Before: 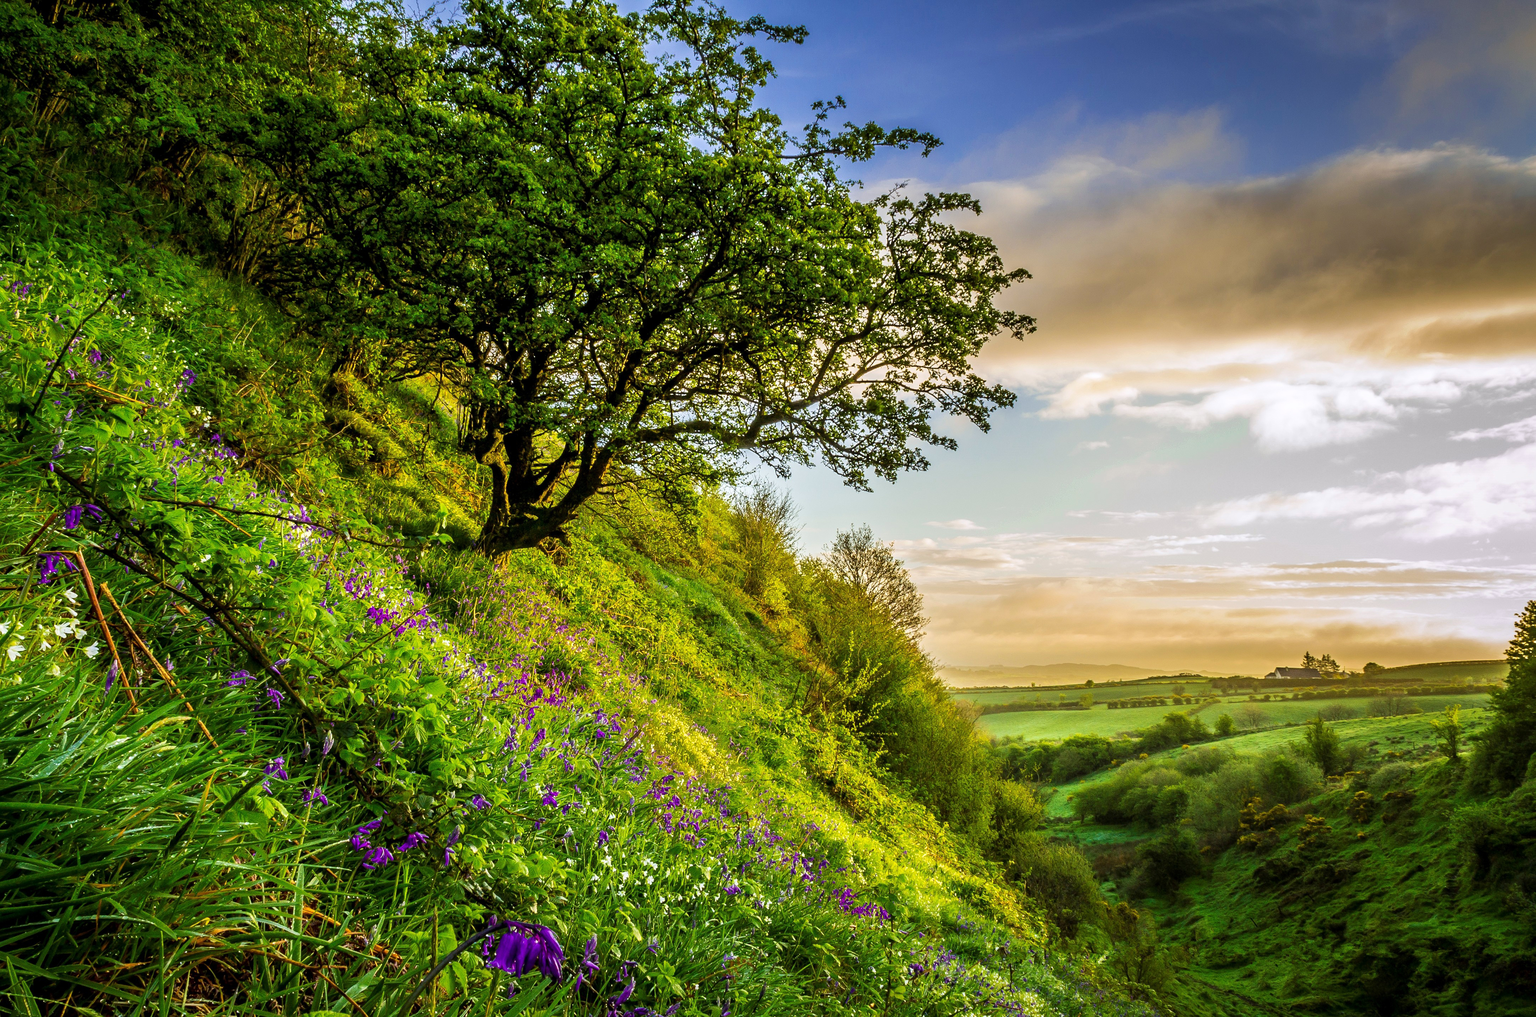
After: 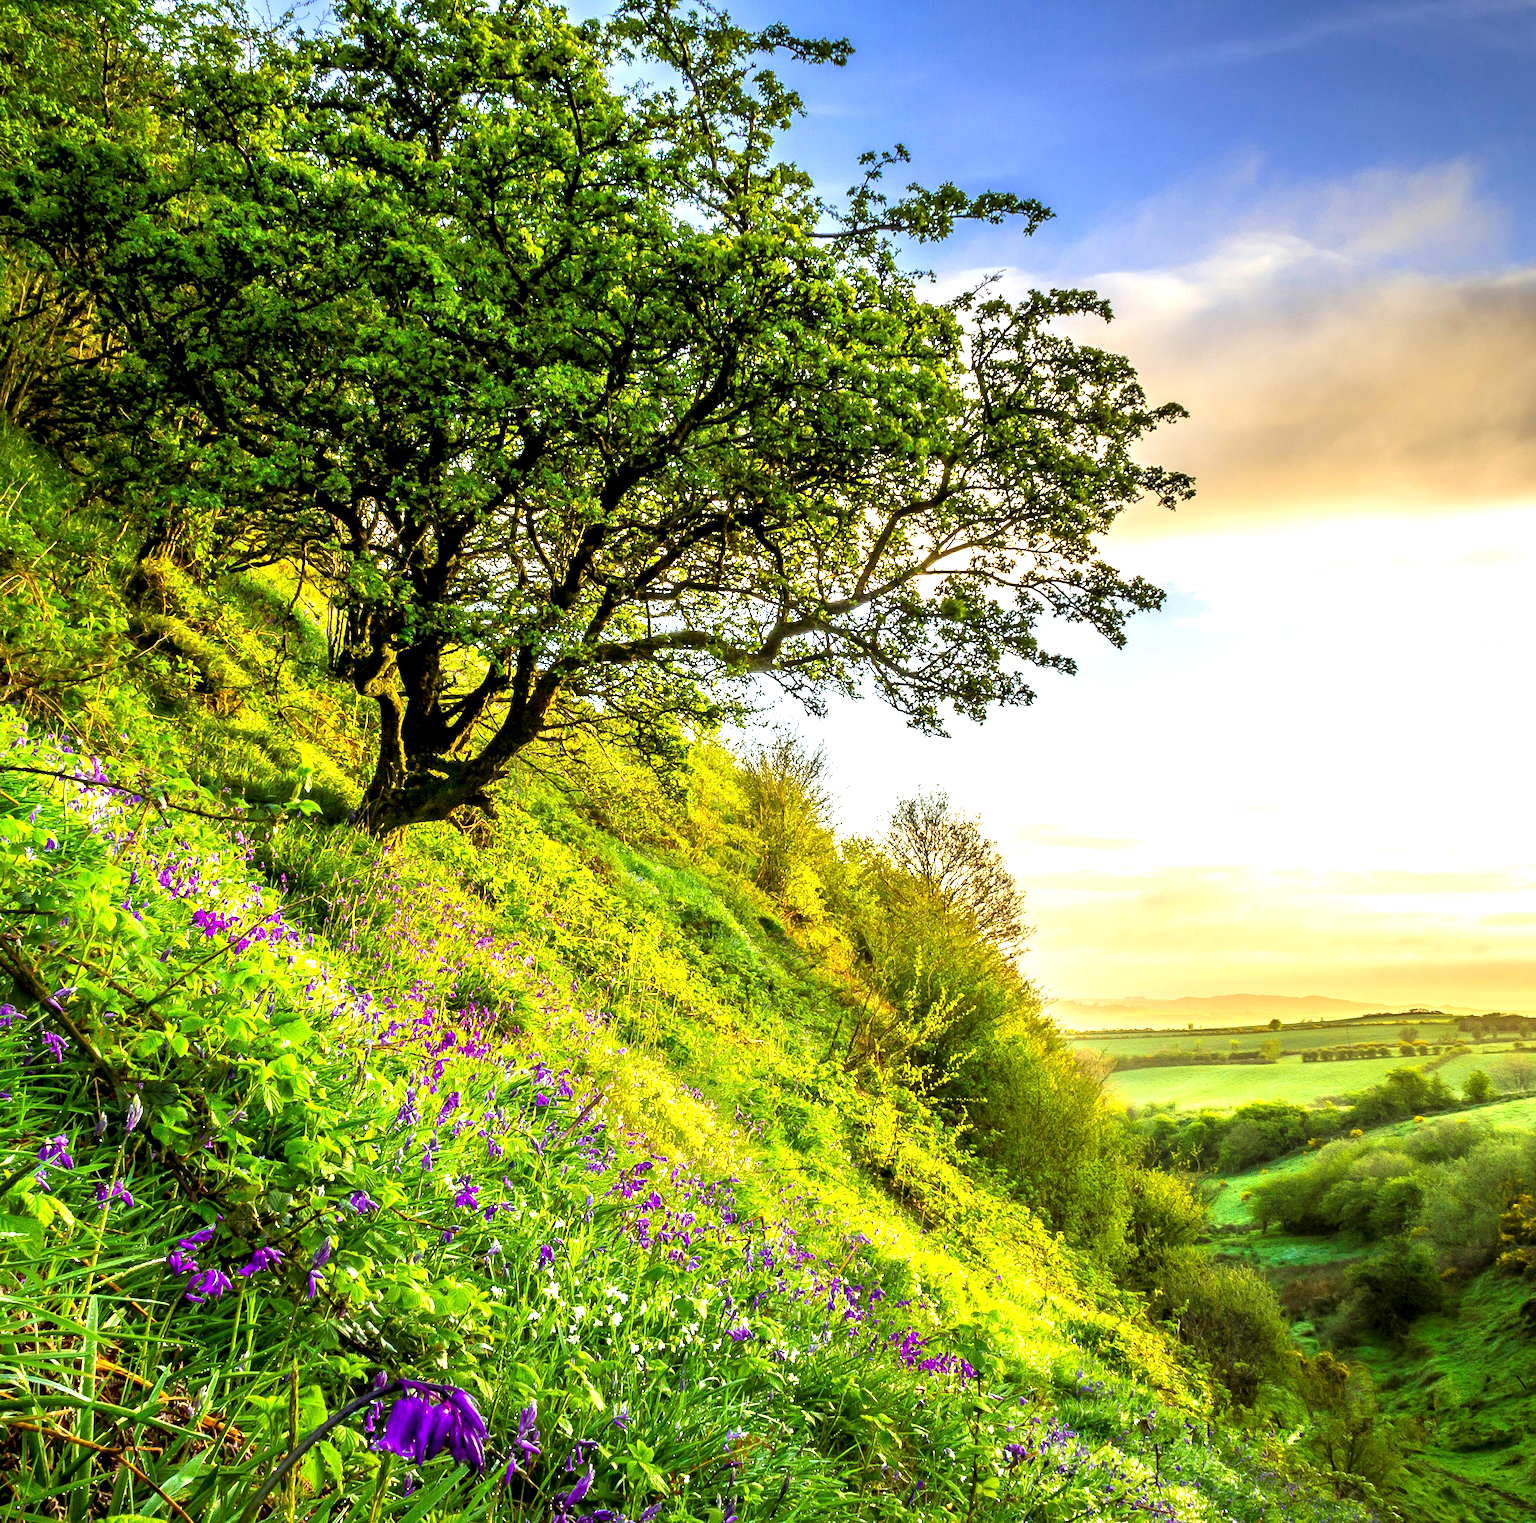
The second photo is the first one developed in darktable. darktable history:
crop and rotate: left 15.558%, right 17.7%
exposure: black level correction 0.002, exposure 1 EV, compensate highlight preservation false
